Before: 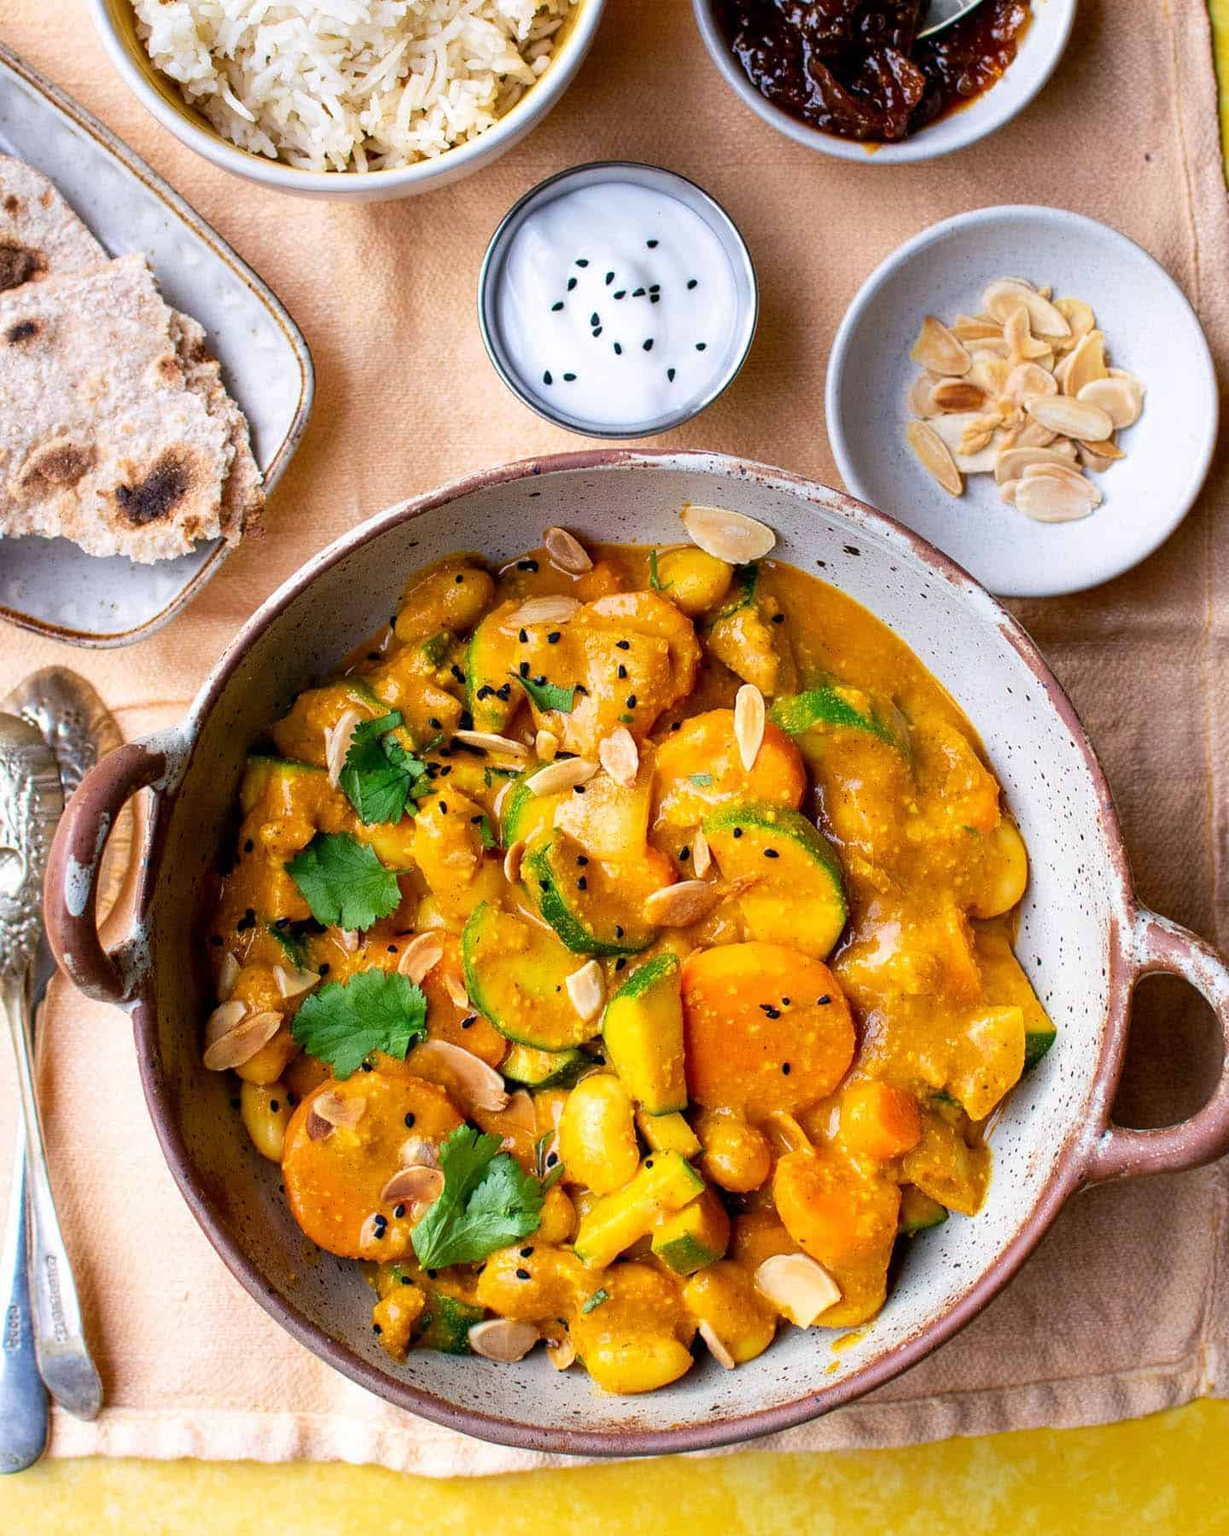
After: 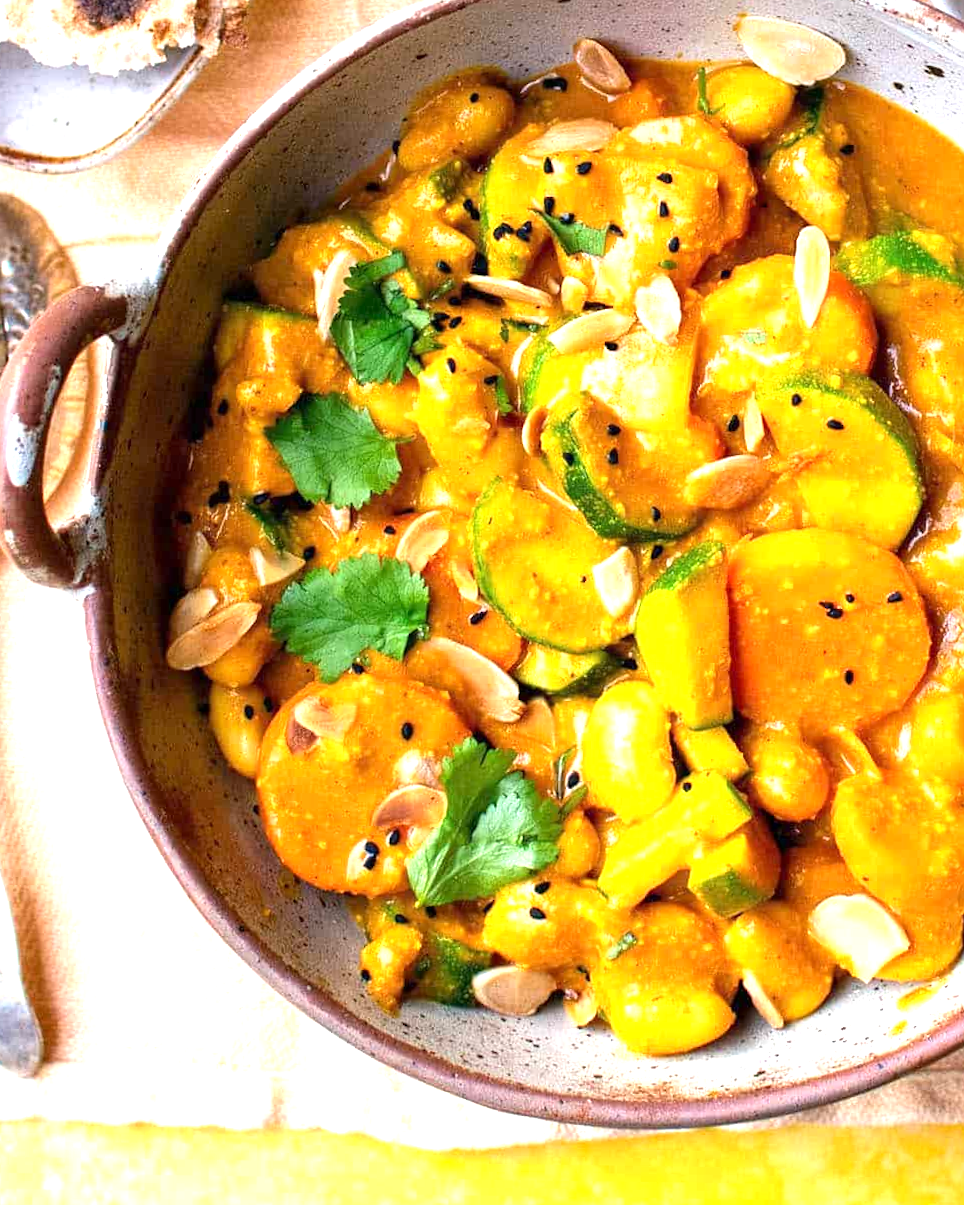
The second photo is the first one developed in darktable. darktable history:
exposure: exposure 0.921 EV, compensate highlight preservation false
crop and rotate: angle -0.82°, left 3.85%, top 31.828%, right 27.992%
